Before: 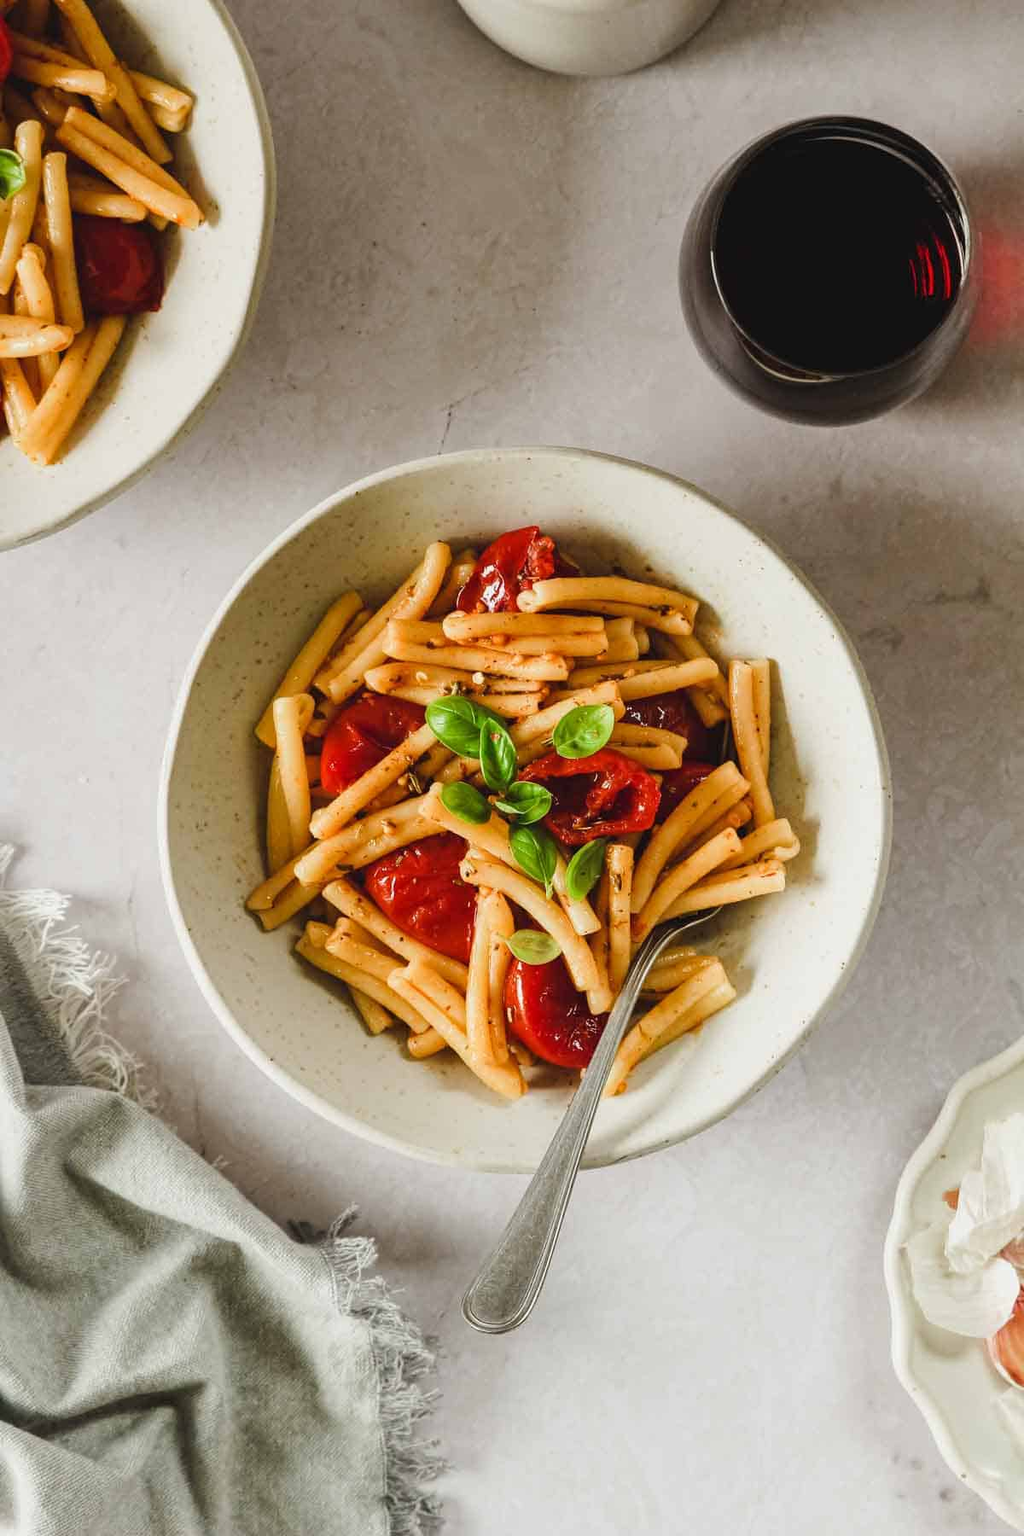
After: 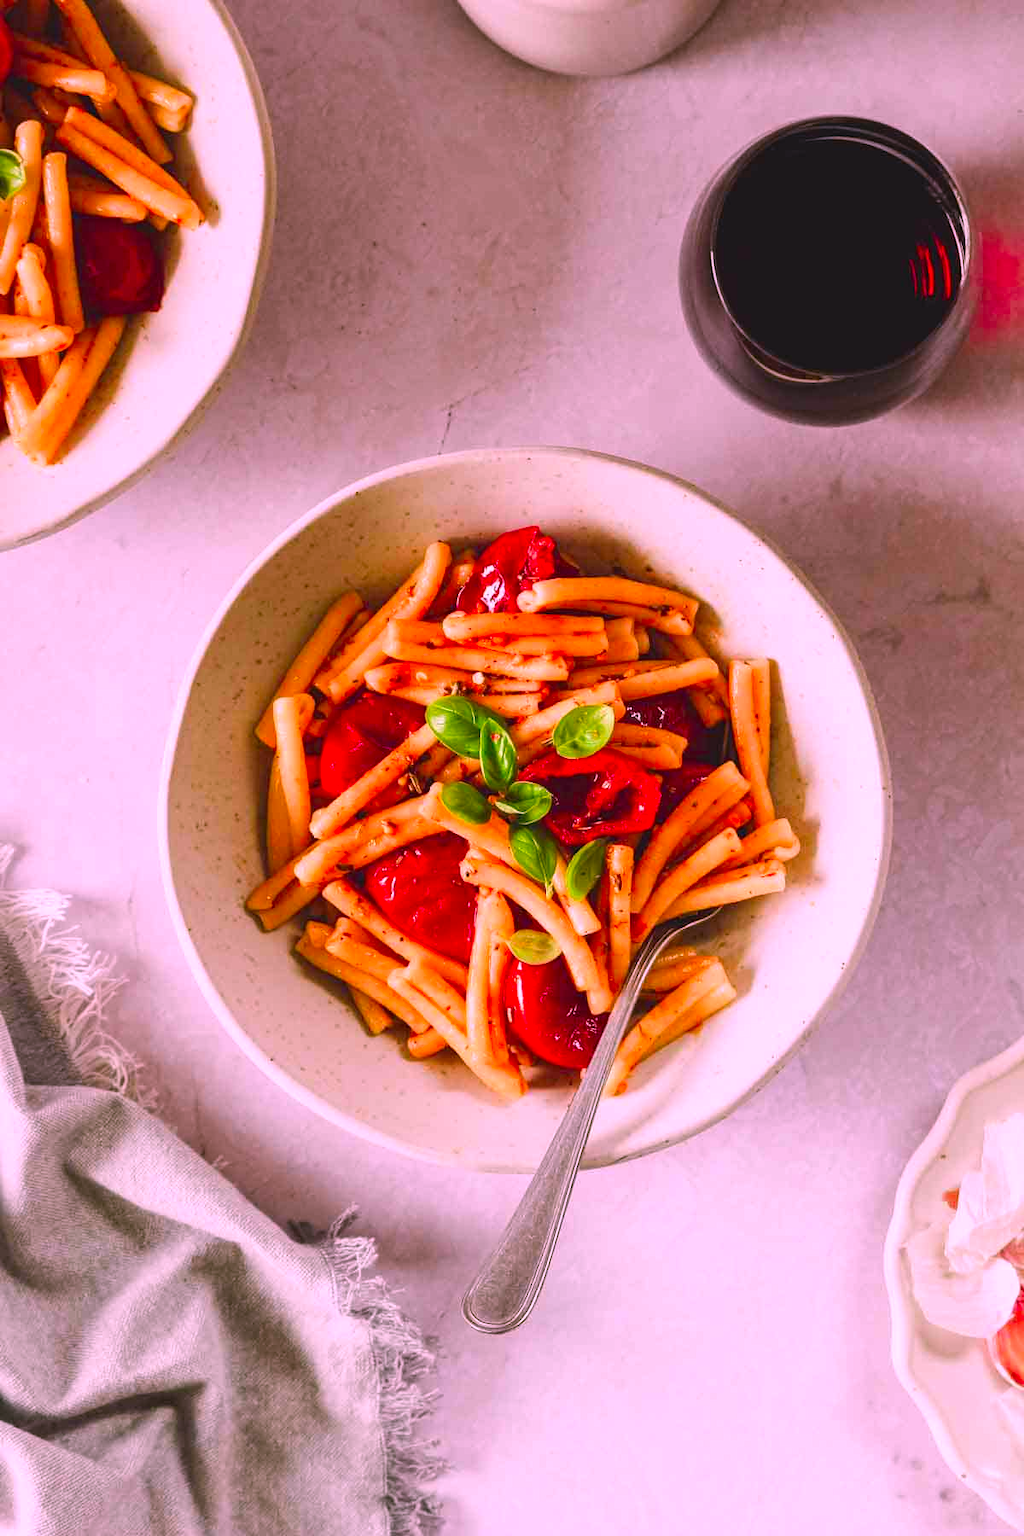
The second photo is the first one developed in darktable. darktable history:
tone equalizer: on, module defaults
exposure: exposure 0.296 EV, compensate exposure bias true, compensate highlight preservation false
contrast brightness saturation: contrast -0.082, brightness -0.035, saturation -0.11
color correction: highlights a* 18.79, highlights b* -12.27, saturation 1.65
